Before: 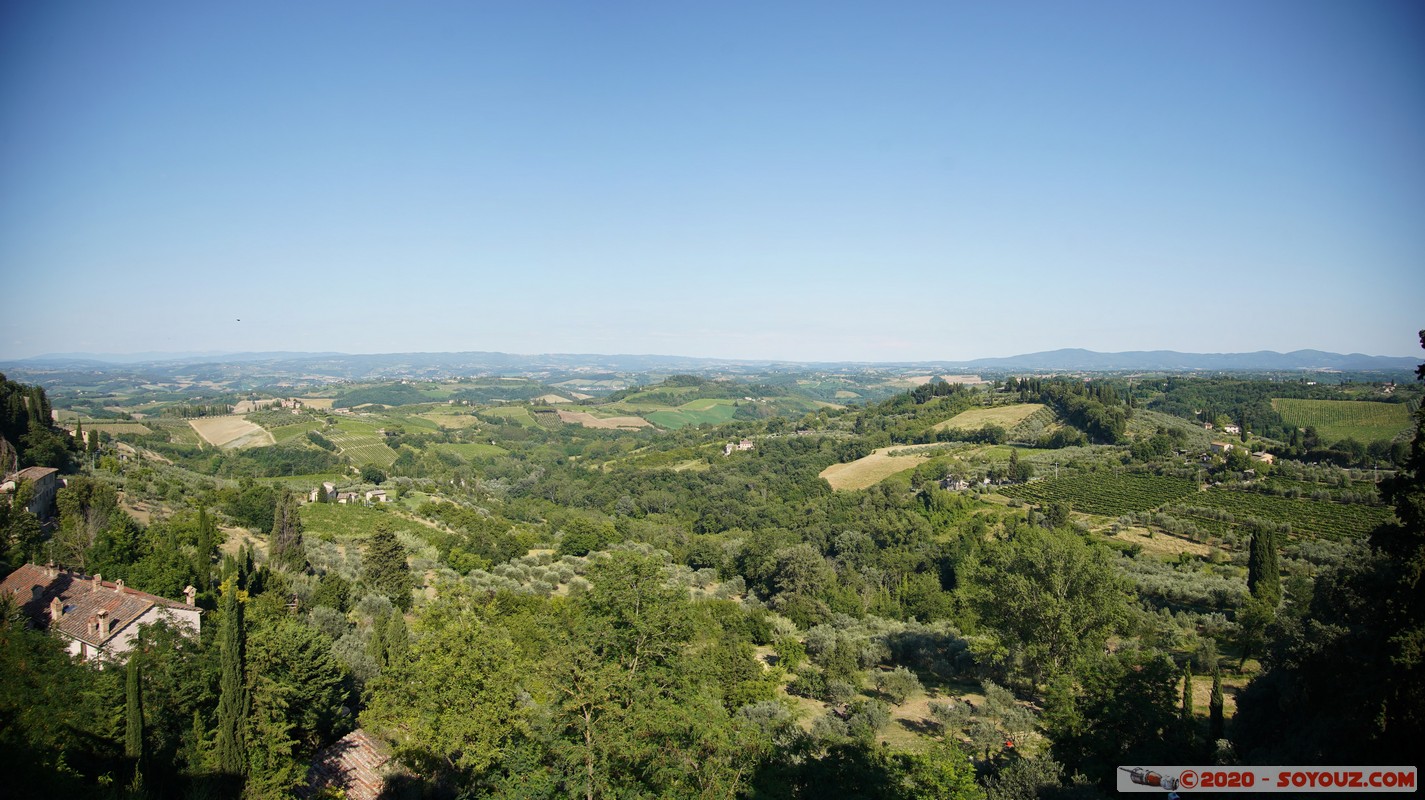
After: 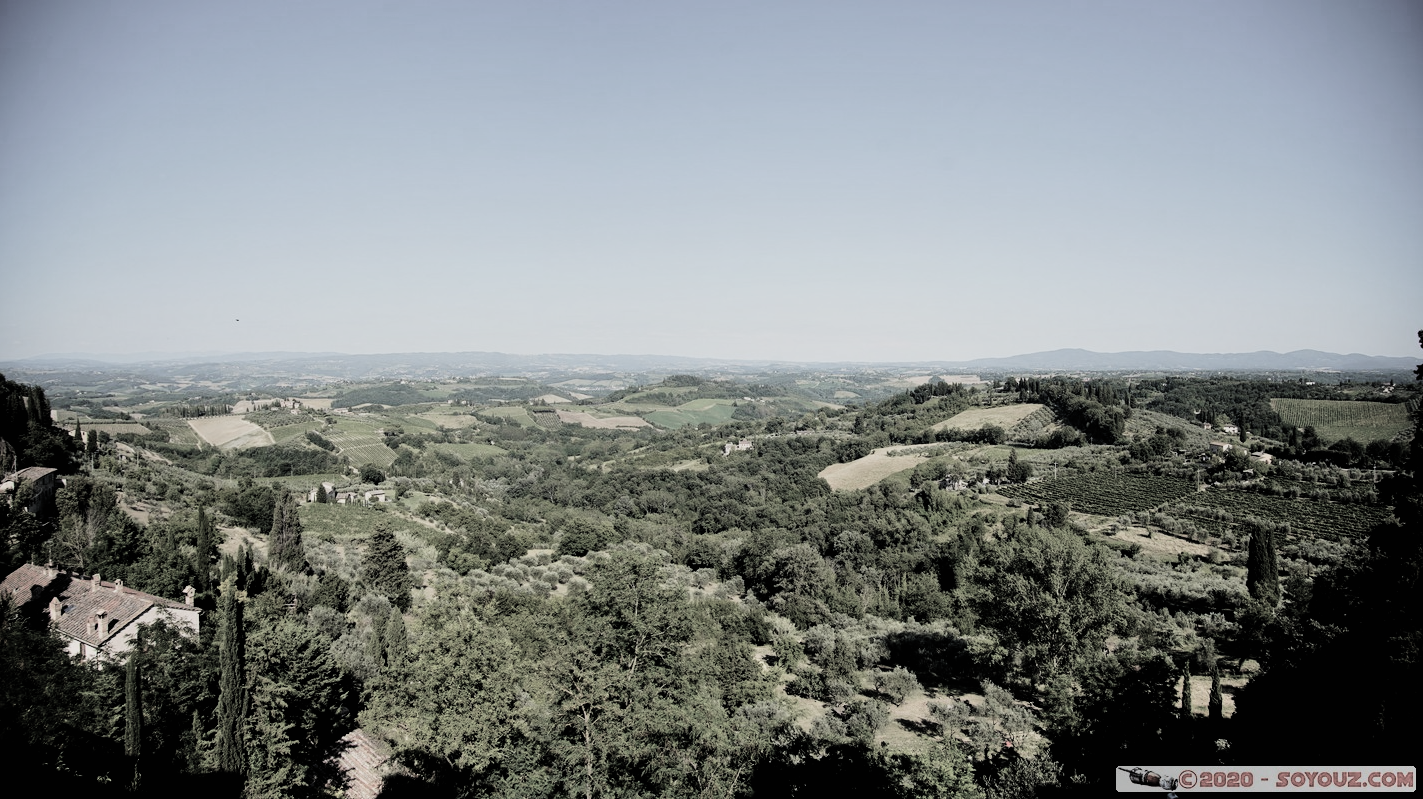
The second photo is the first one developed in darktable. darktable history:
filmic rgb: black relative exposure -5.11 EV, white relative exposure 3.97 EV, hardness 2.89, contrast 1.403, highlights saturation mix -29.7%, add noise in highlights 0.102, color science v4 (2020), type of noise poissonian
shadows and highlights: shadows 37.25, highlights -27.5, soften with gaussian
crop: left 0.074%
